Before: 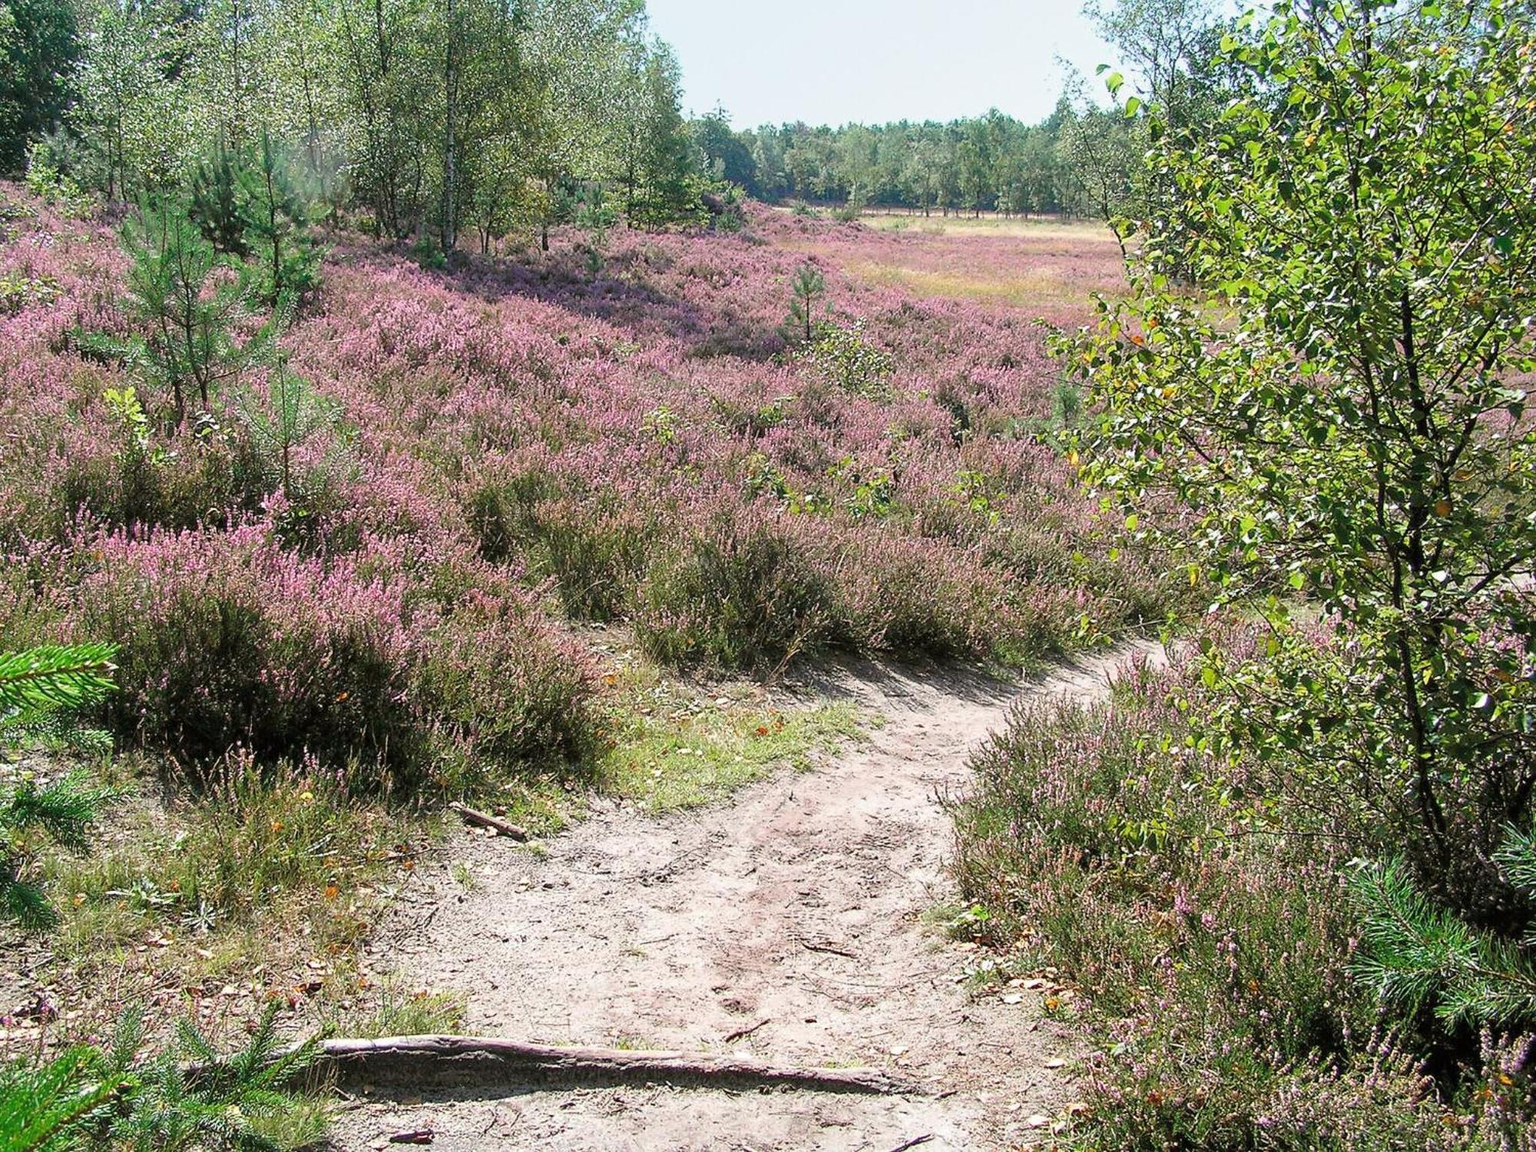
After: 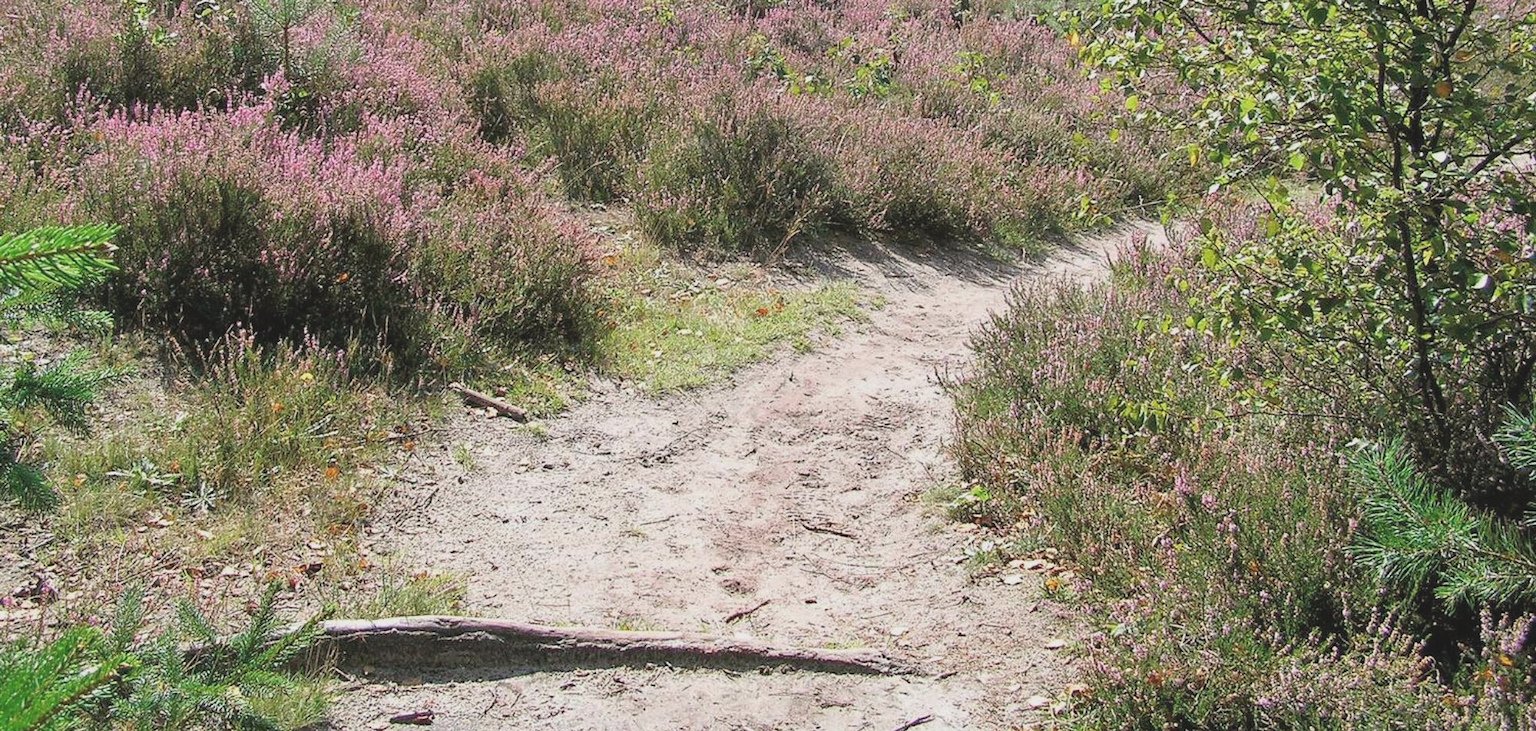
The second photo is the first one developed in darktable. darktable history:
crop and rotate: top 36.435%
contrast brightness saturation: contrast -0.15, brightness 0.05, saturation -0.12
